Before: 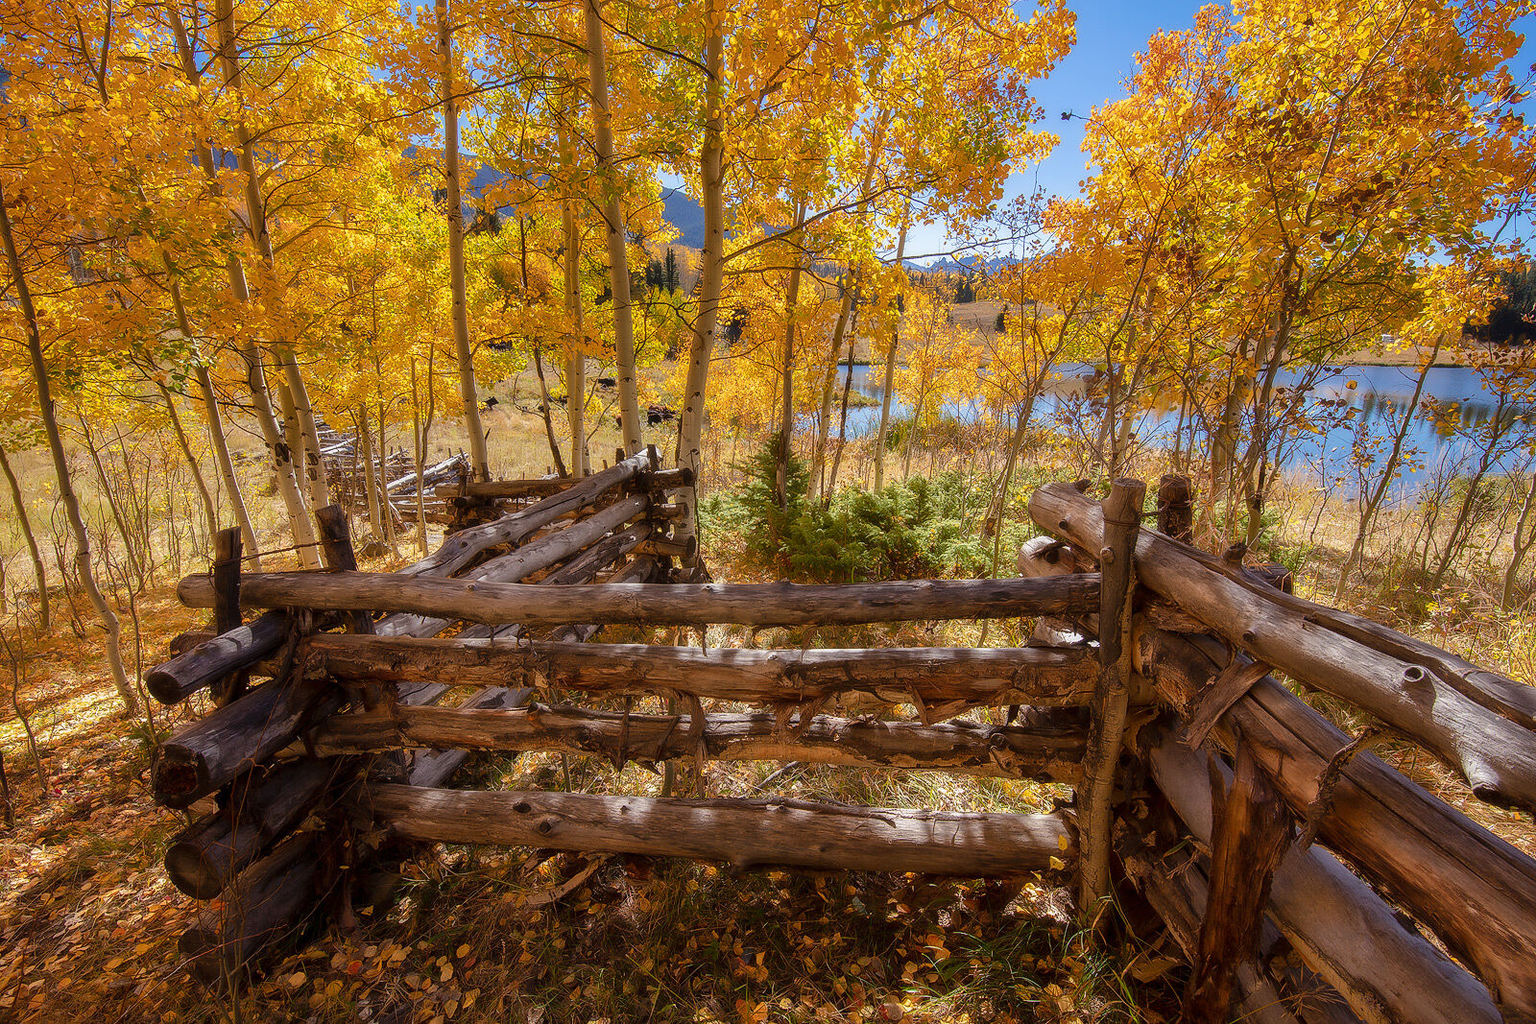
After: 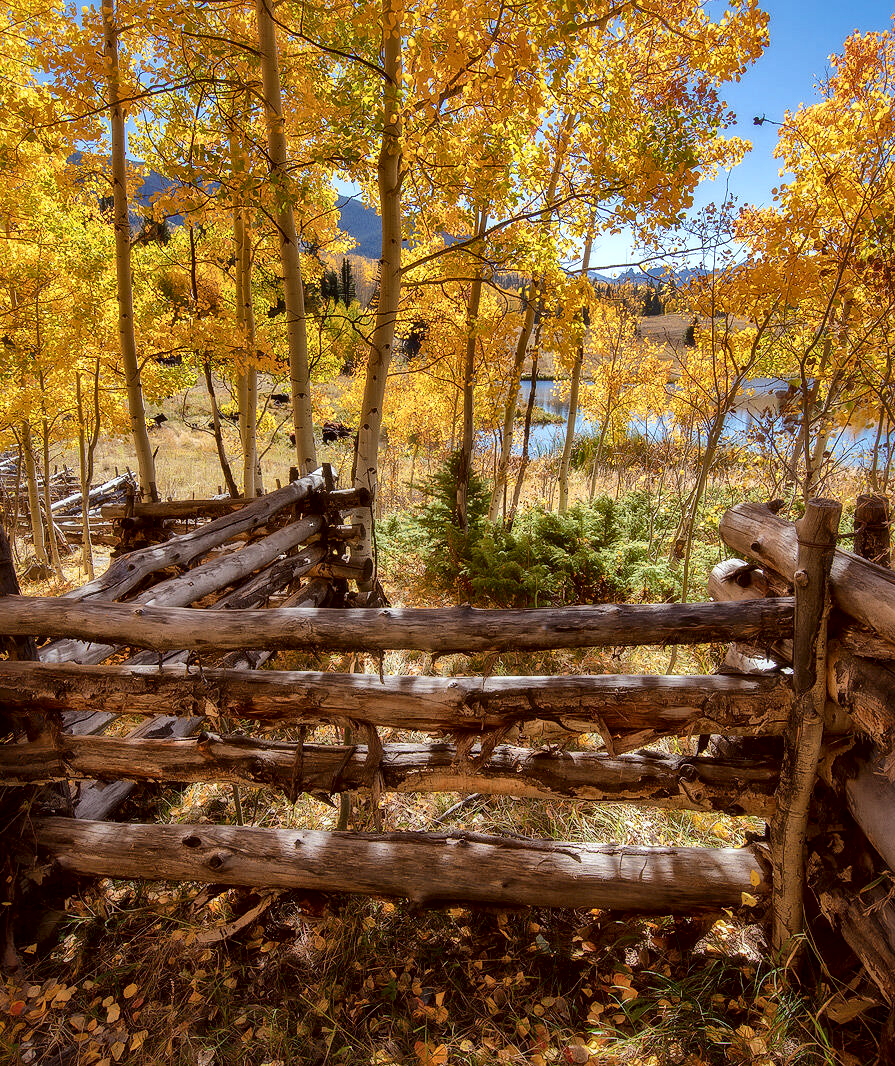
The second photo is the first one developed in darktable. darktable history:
local contrast: mode bilateral grid, contrast 20, coarseness 50, detail 178%, midtone range 0.2
color correction: highlights a* -2.84, highlights b* -2.57, shadows a* 2.42, shadows b* 2.93
crop: left 22.046%, right 22.002%, bottom 0.009%
